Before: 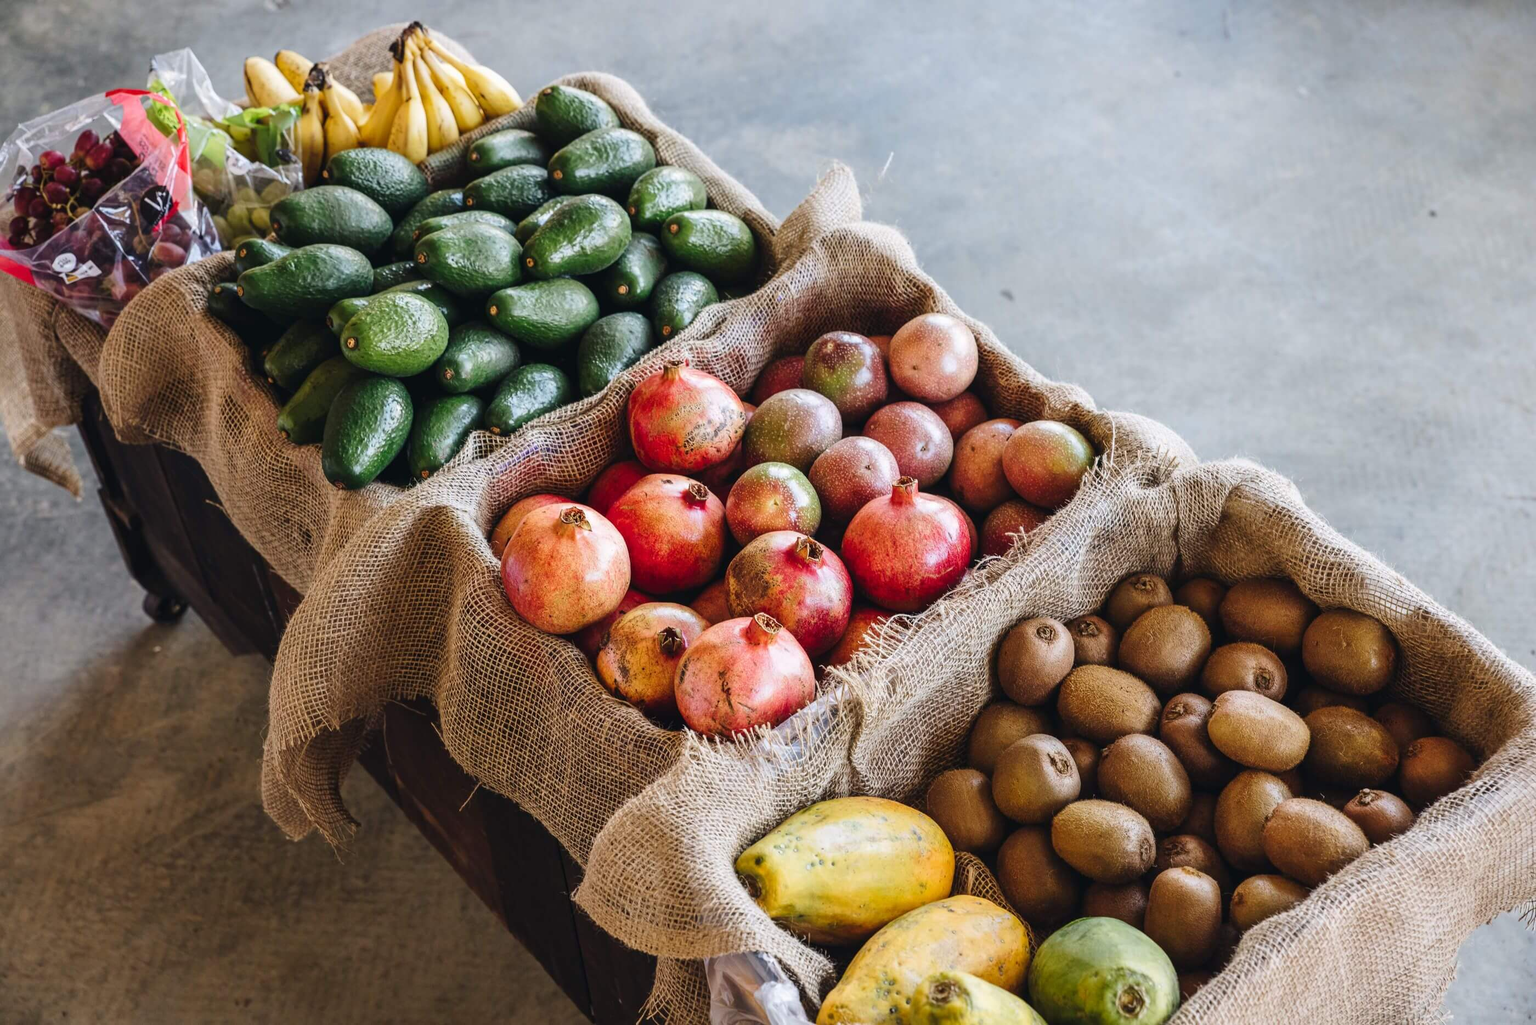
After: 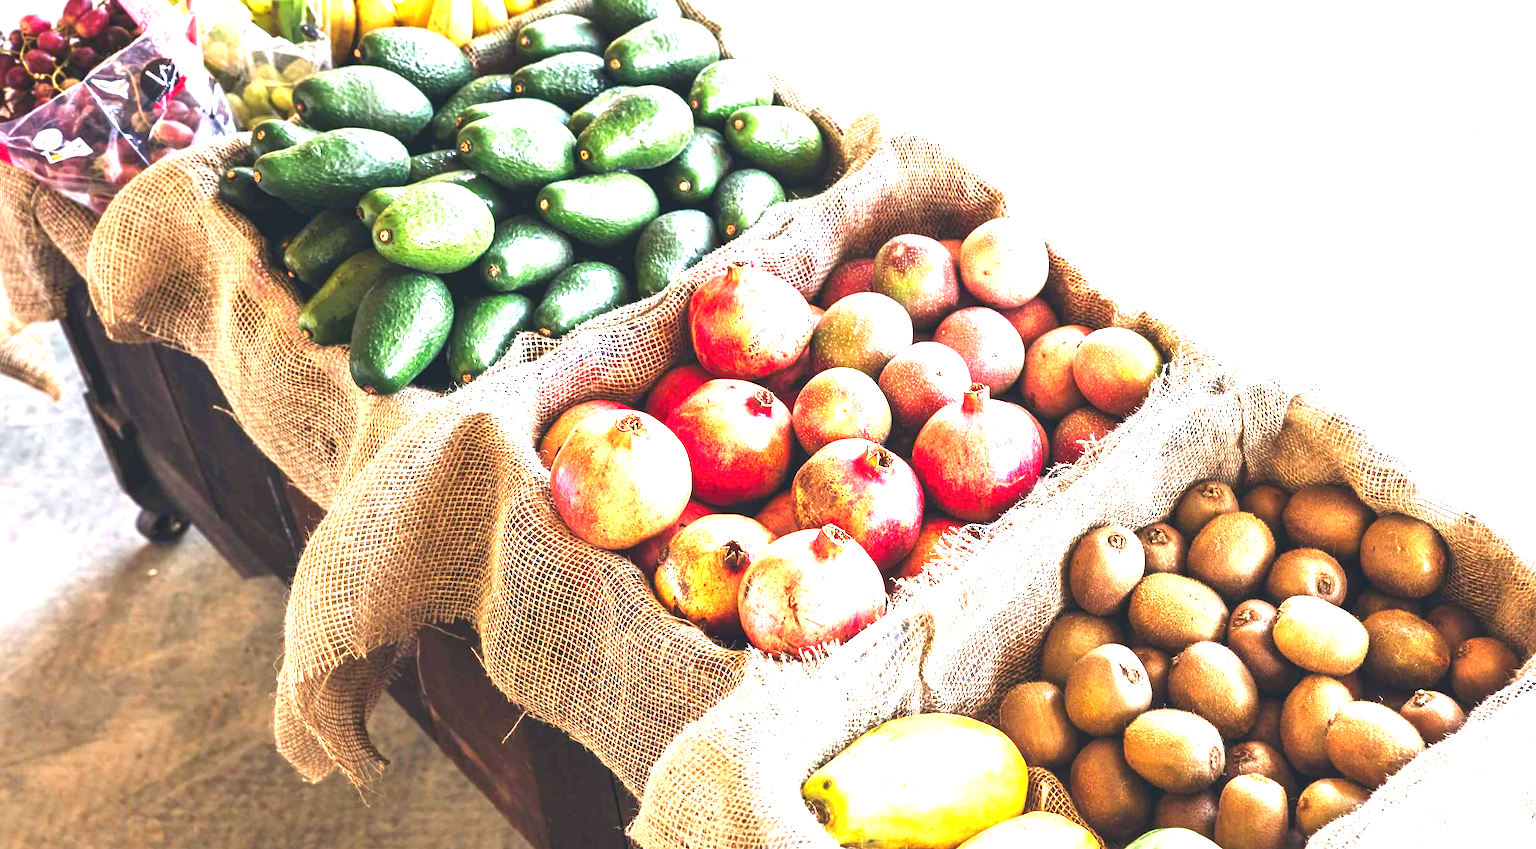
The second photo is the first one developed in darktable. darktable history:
crop: left 1.507%, top 6.147%, right 1.379%, bottom 6.637%
exposure: black level correction 0, exposure 2.327 EV, compensate exposure bias true, compensate highlight preservation false
rotate and perspective: rotation -0.013°, lens shift (vertical) -0.027, lens shift (horizontal) 0.178, crop left 0.016, crop right 0.989, crop top 0.082, crop bottom 0.918
